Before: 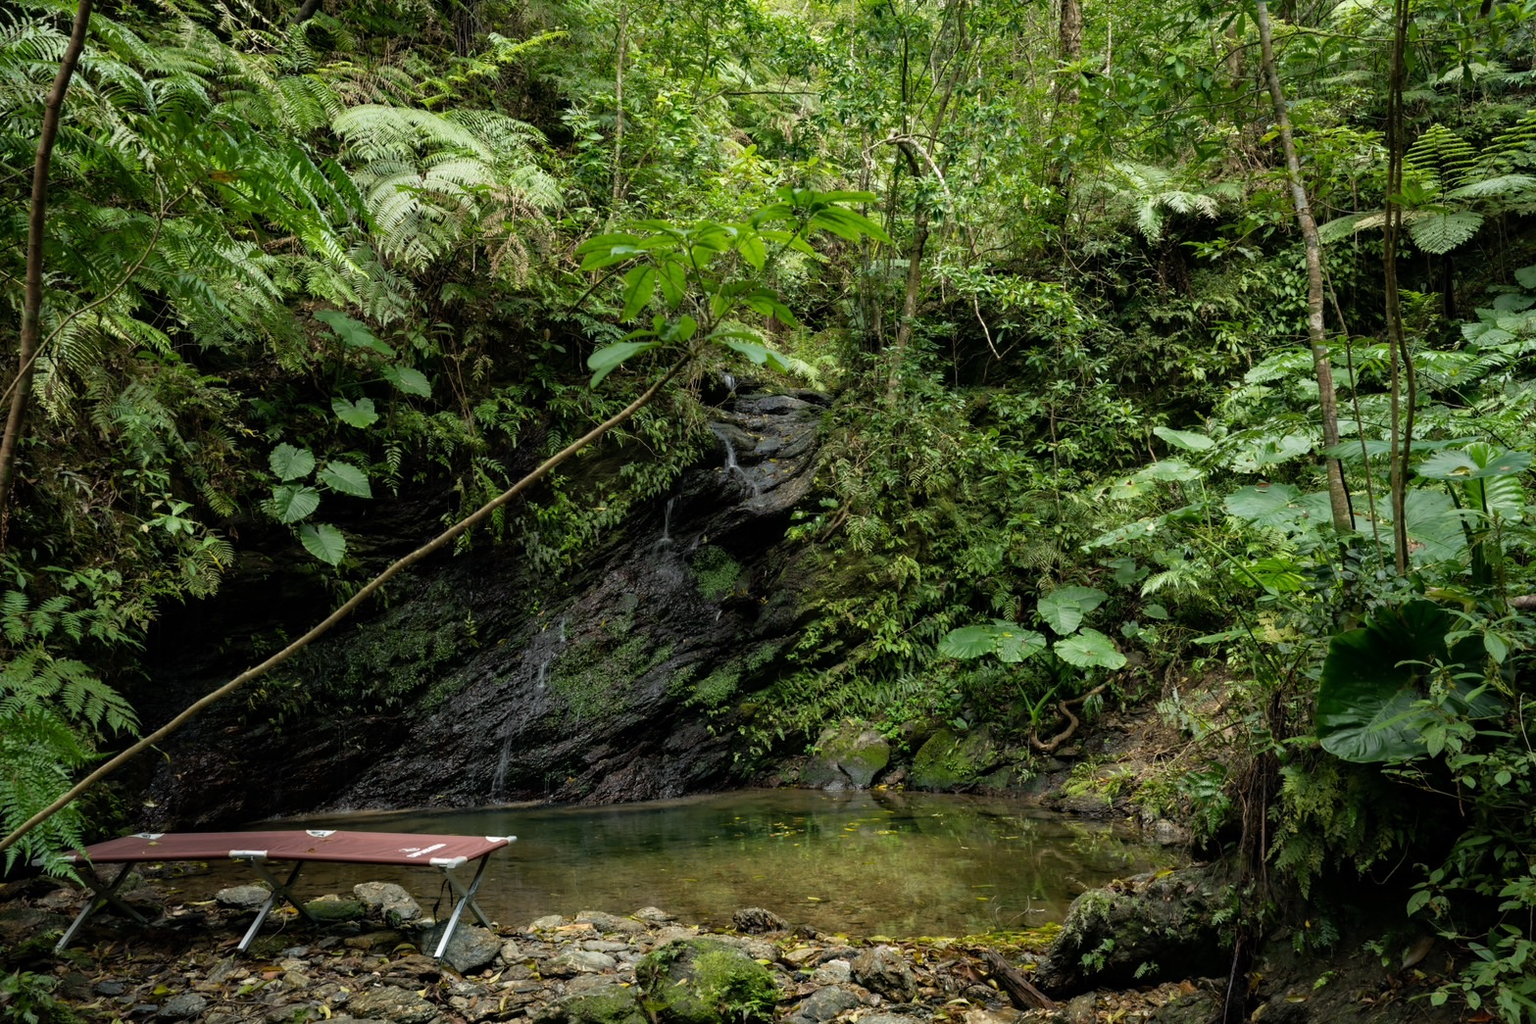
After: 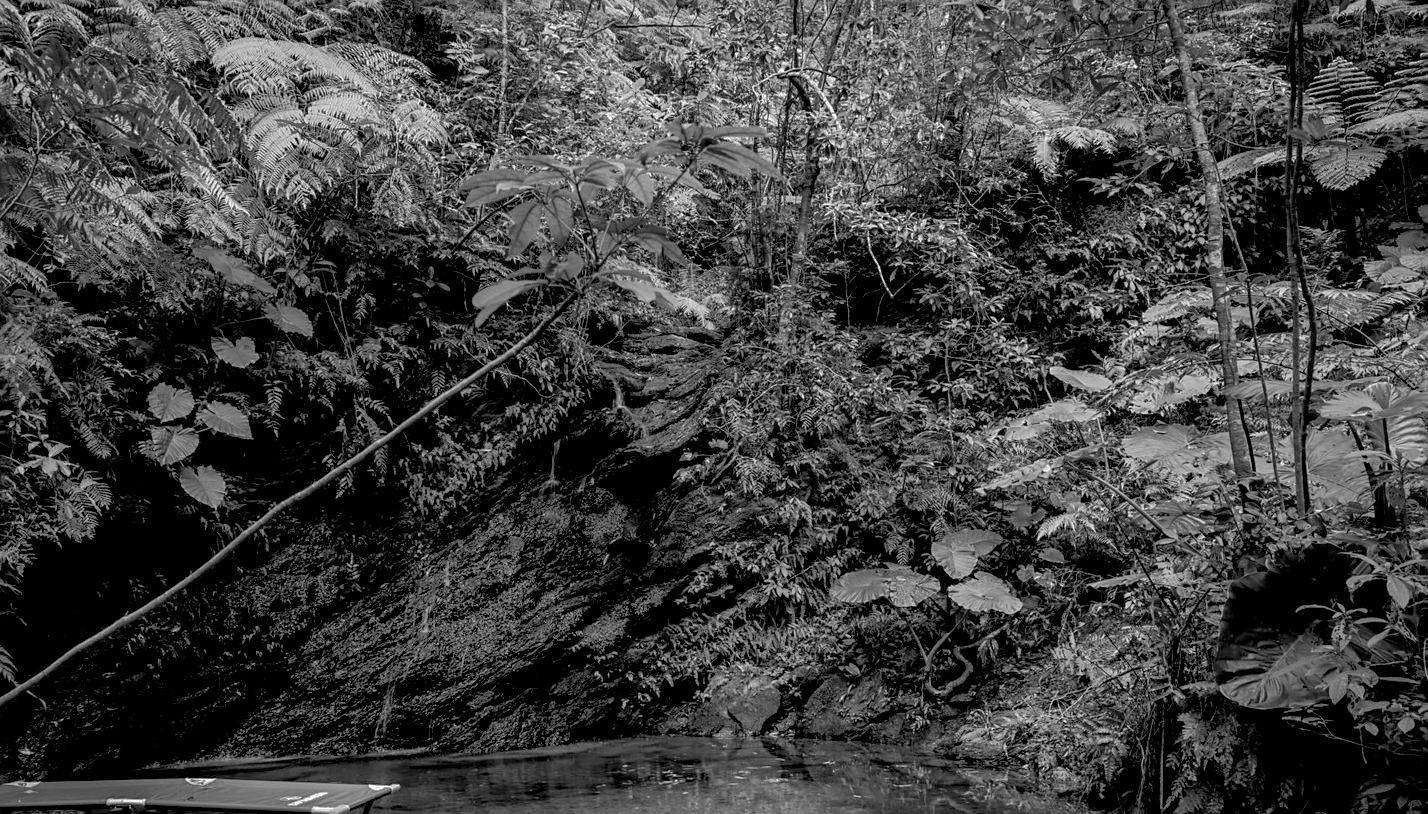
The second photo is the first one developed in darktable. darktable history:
local contrast: on, module defaults
sharpen: on, module defaults
crop: left 8.155%, top 6.611%, bottom 15.385%
shadows and highlights: shadows 40, highlights -60
exposure: black level correction 0.009, exposure -0.159 EV, compensate highlight preservation false
monochrome: on, module defaults
